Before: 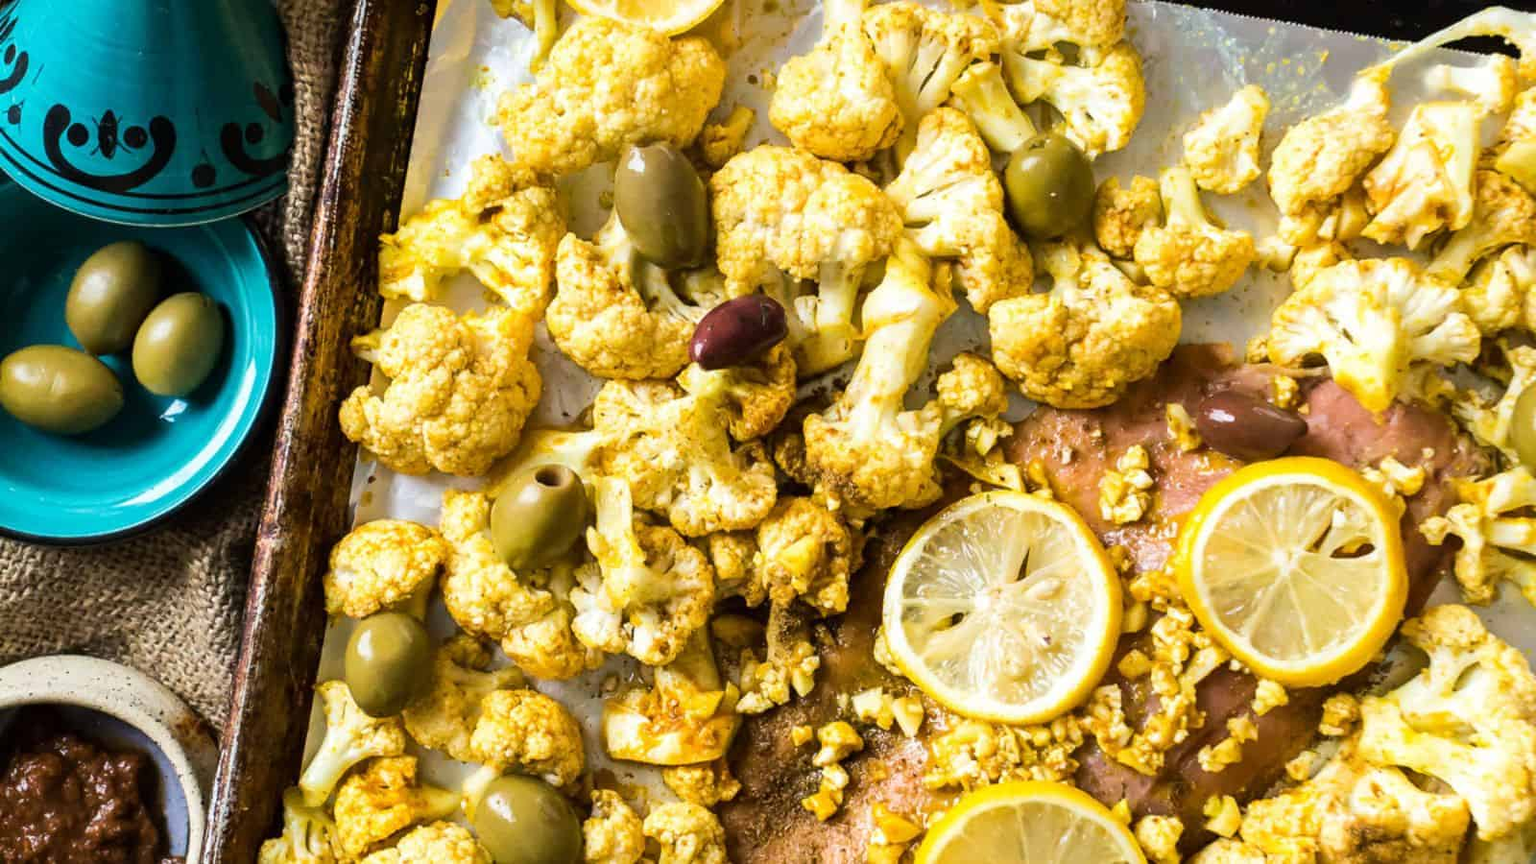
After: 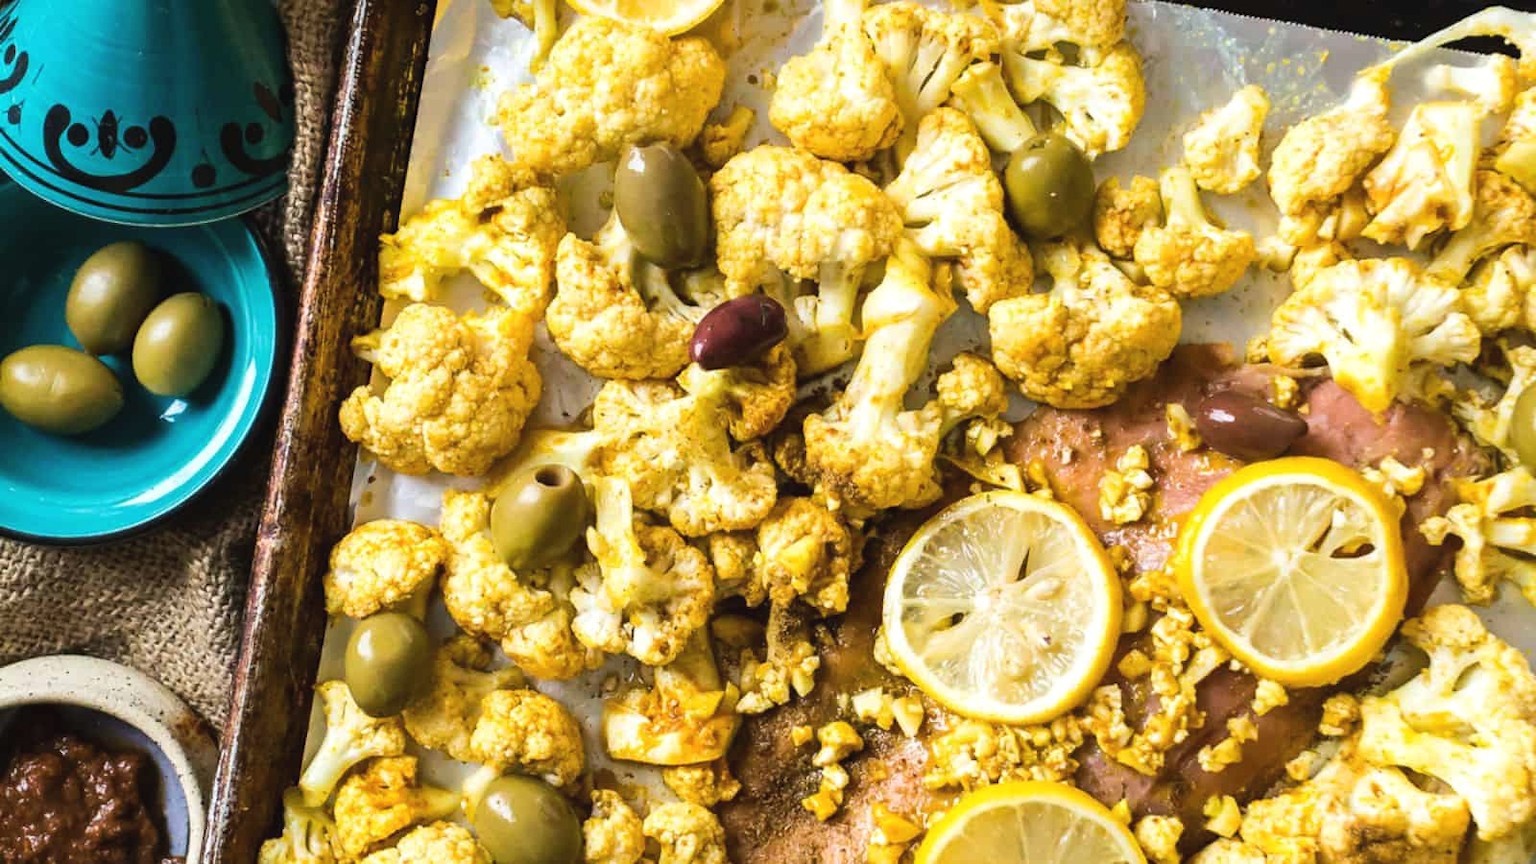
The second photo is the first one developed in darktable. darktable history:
exposure: black level correction -0.003, exposure 0.043 EV, compensate highlight preservation false
